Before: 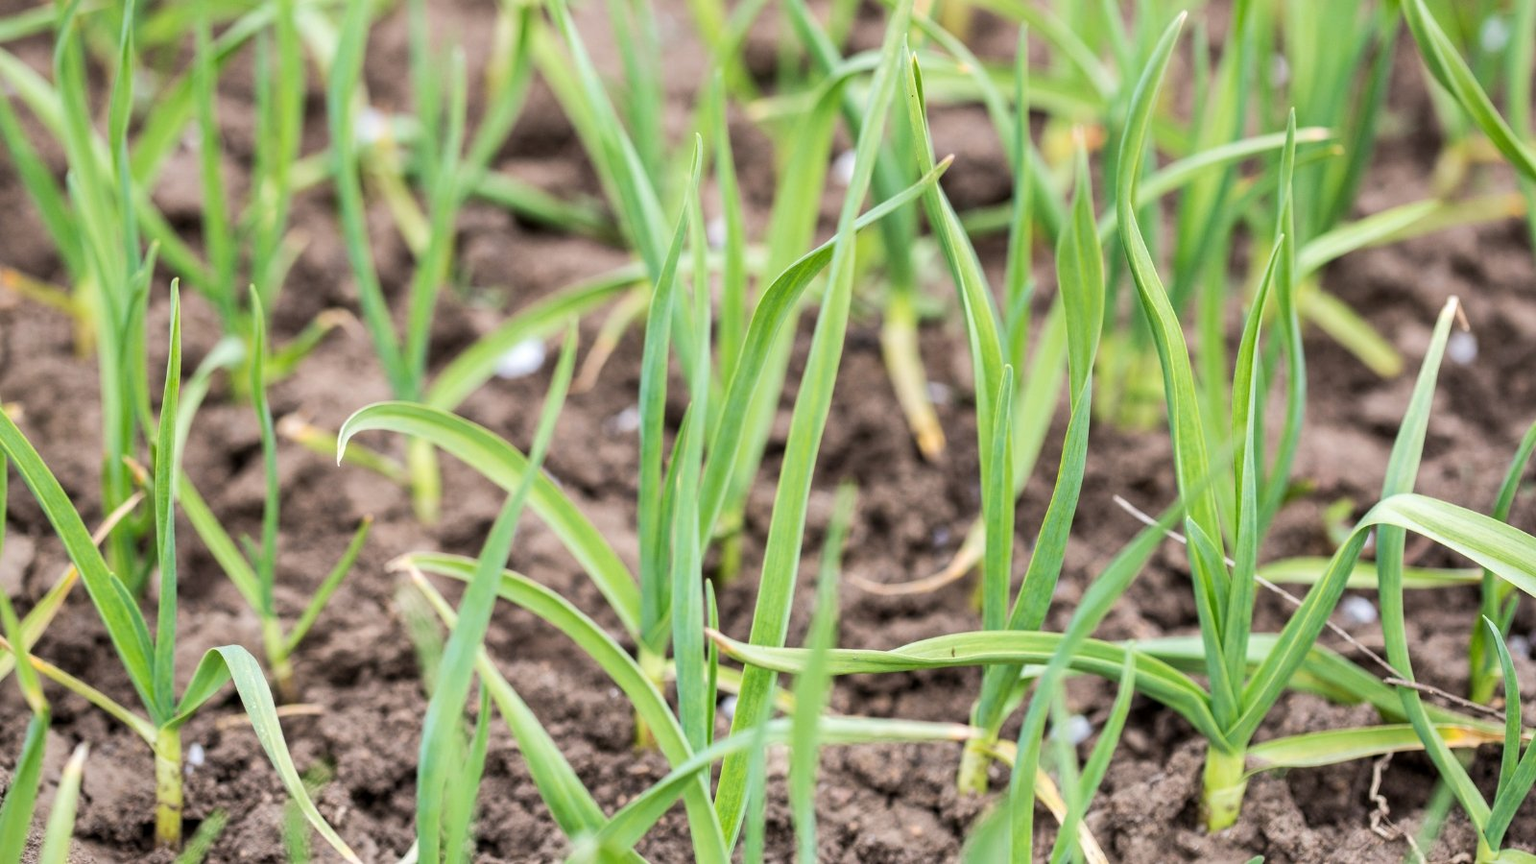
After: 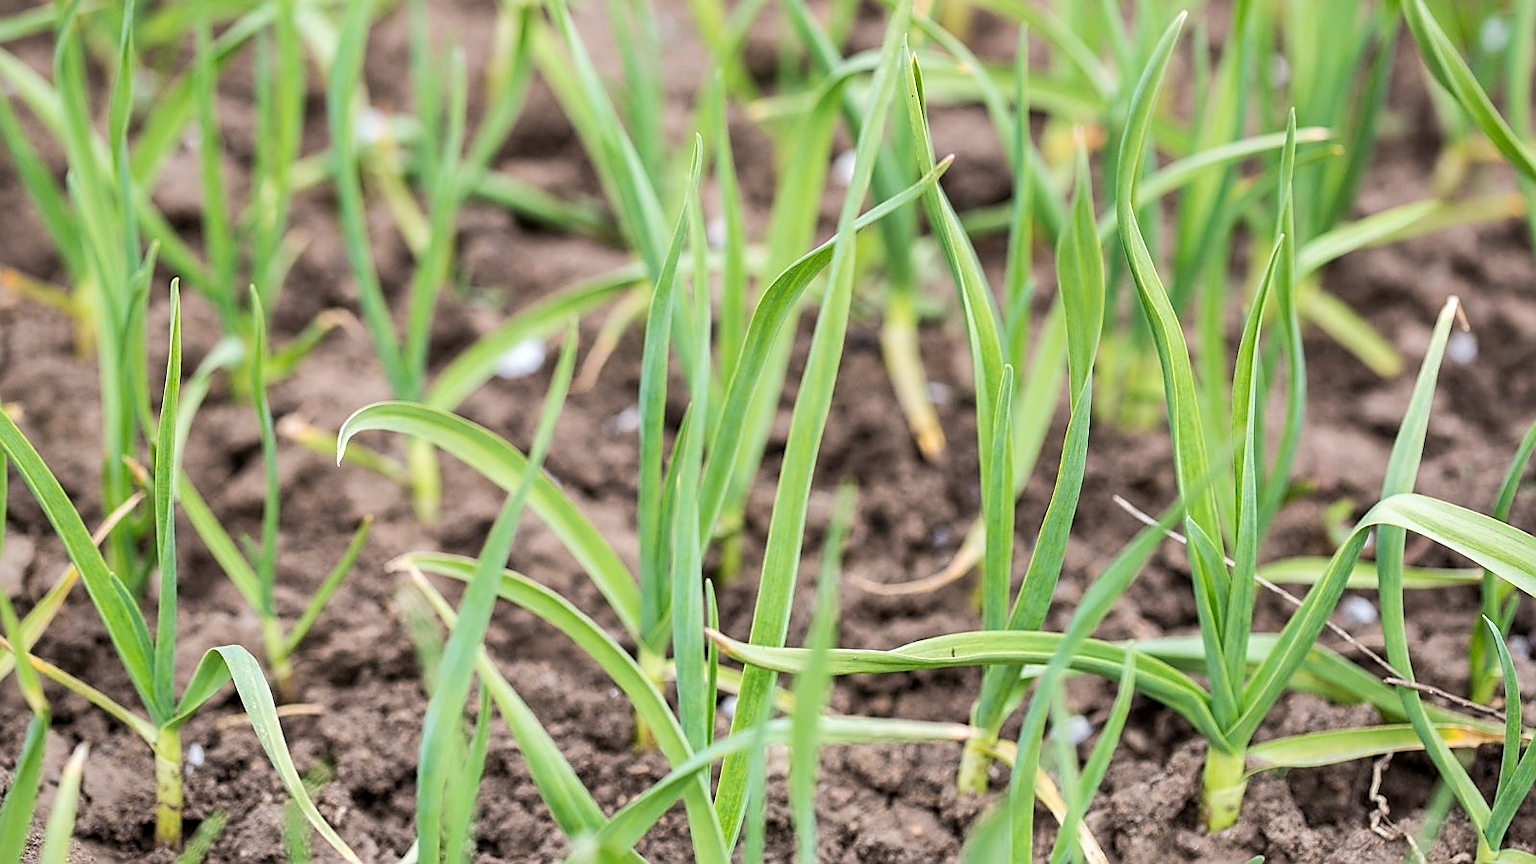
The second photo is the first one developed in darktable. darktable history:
sharpen: radius 1.361, amount 1.24, threshold 0.647
